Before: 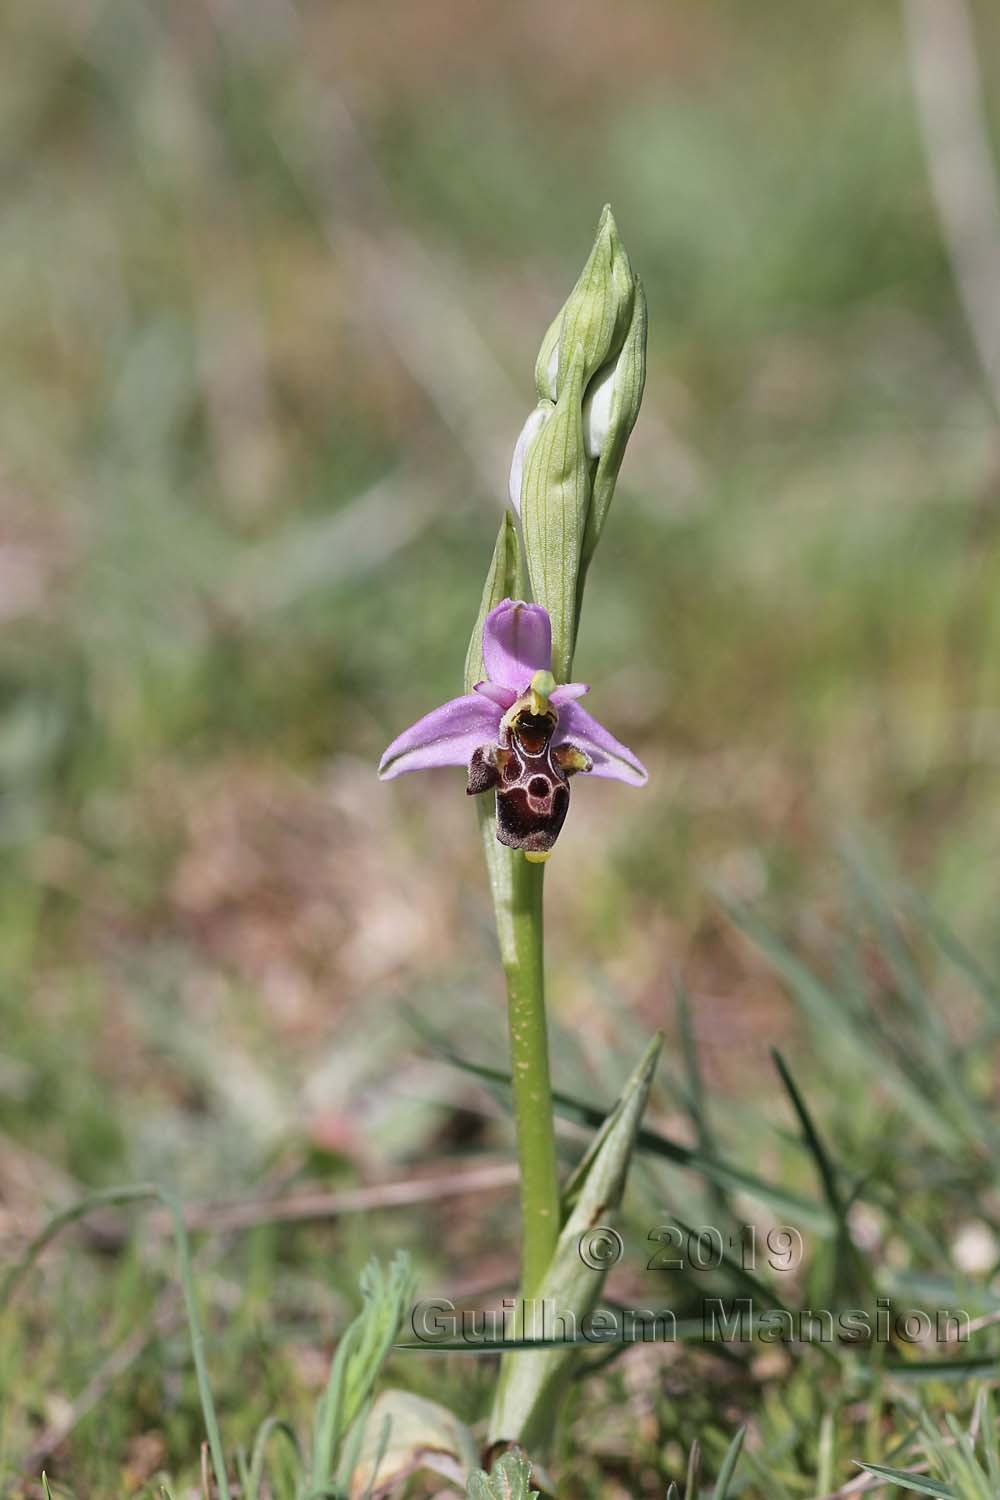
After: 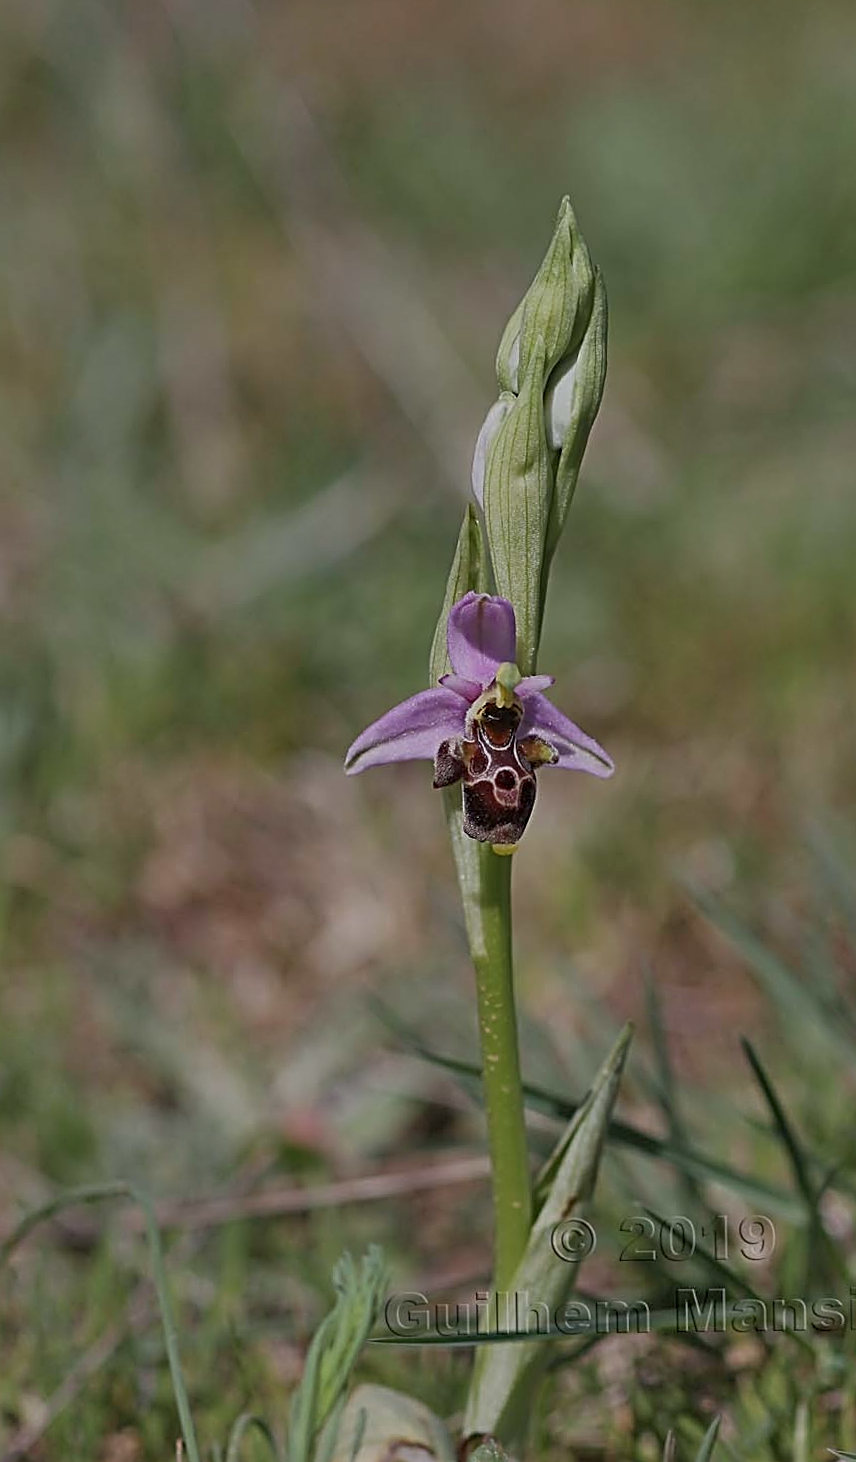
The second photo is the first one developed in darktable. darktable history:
crop and rotate: angle 0.745°, left 4.329%, top 0.916%, right 11.651%, bottom 2.444%
tone equalizer: -8 EV -0.006 EV, -7 EV 0.044 EV, -6 EV -0.008 EV, -5 EV 0.004 EV, -4 EV -0.032 EV, -3 EV -0.229 EV, -2 EV -0.665 EV, -1 EV -0.958 EV, +0 EV -0.94 EV
sharpen: radius 2.974, amount 0.754
